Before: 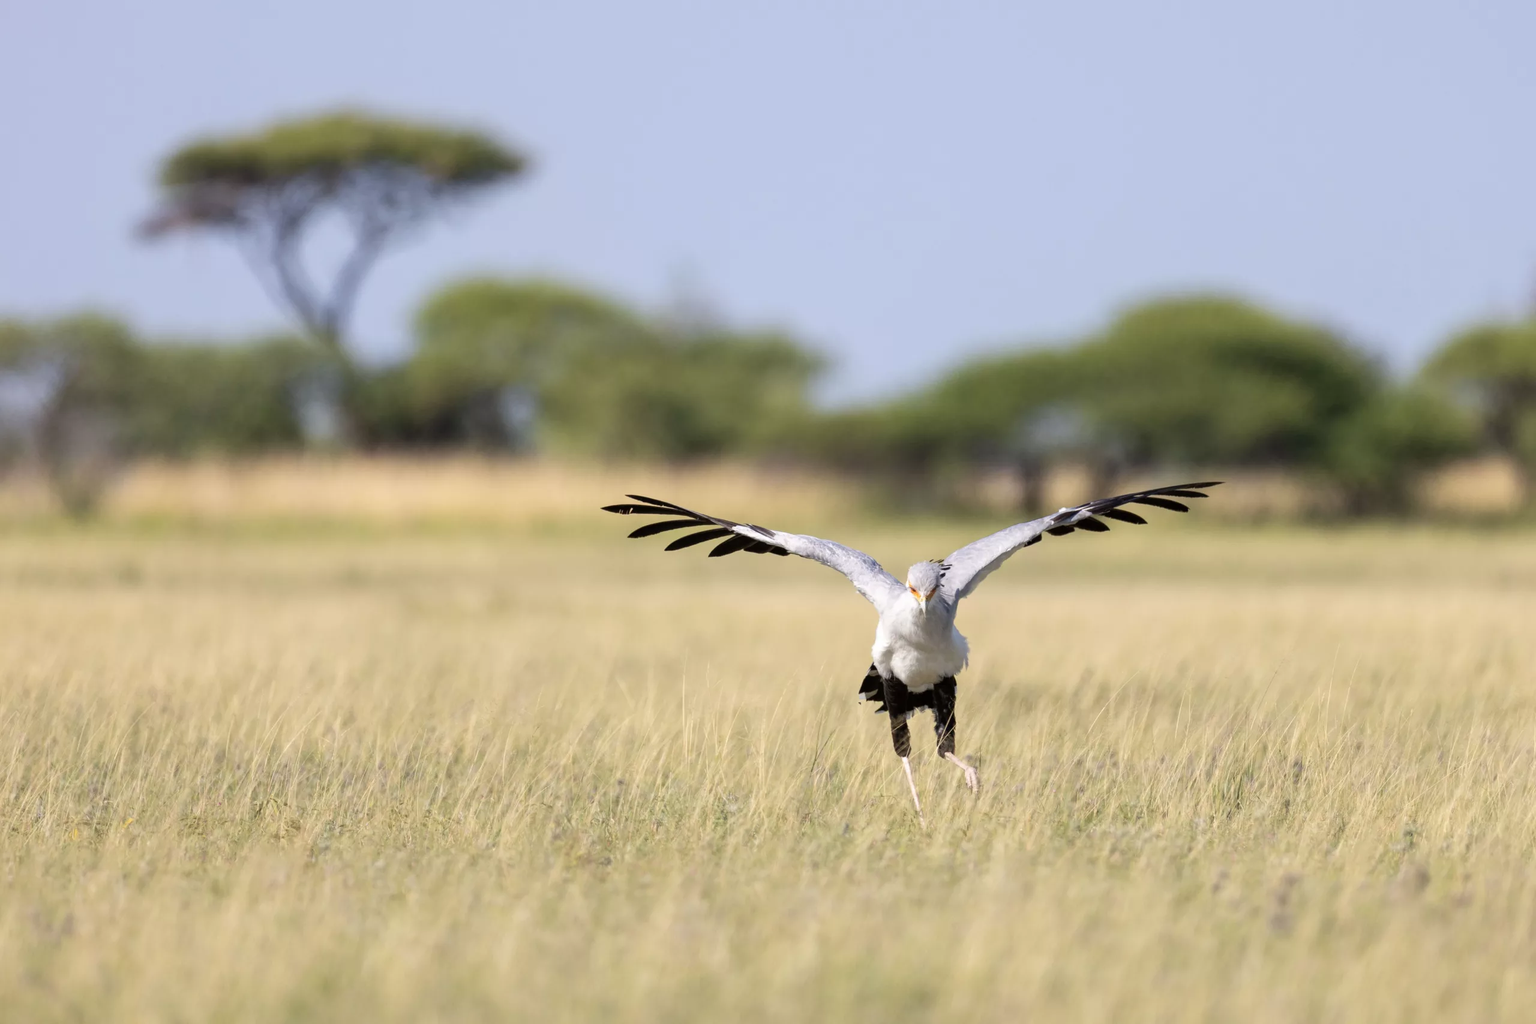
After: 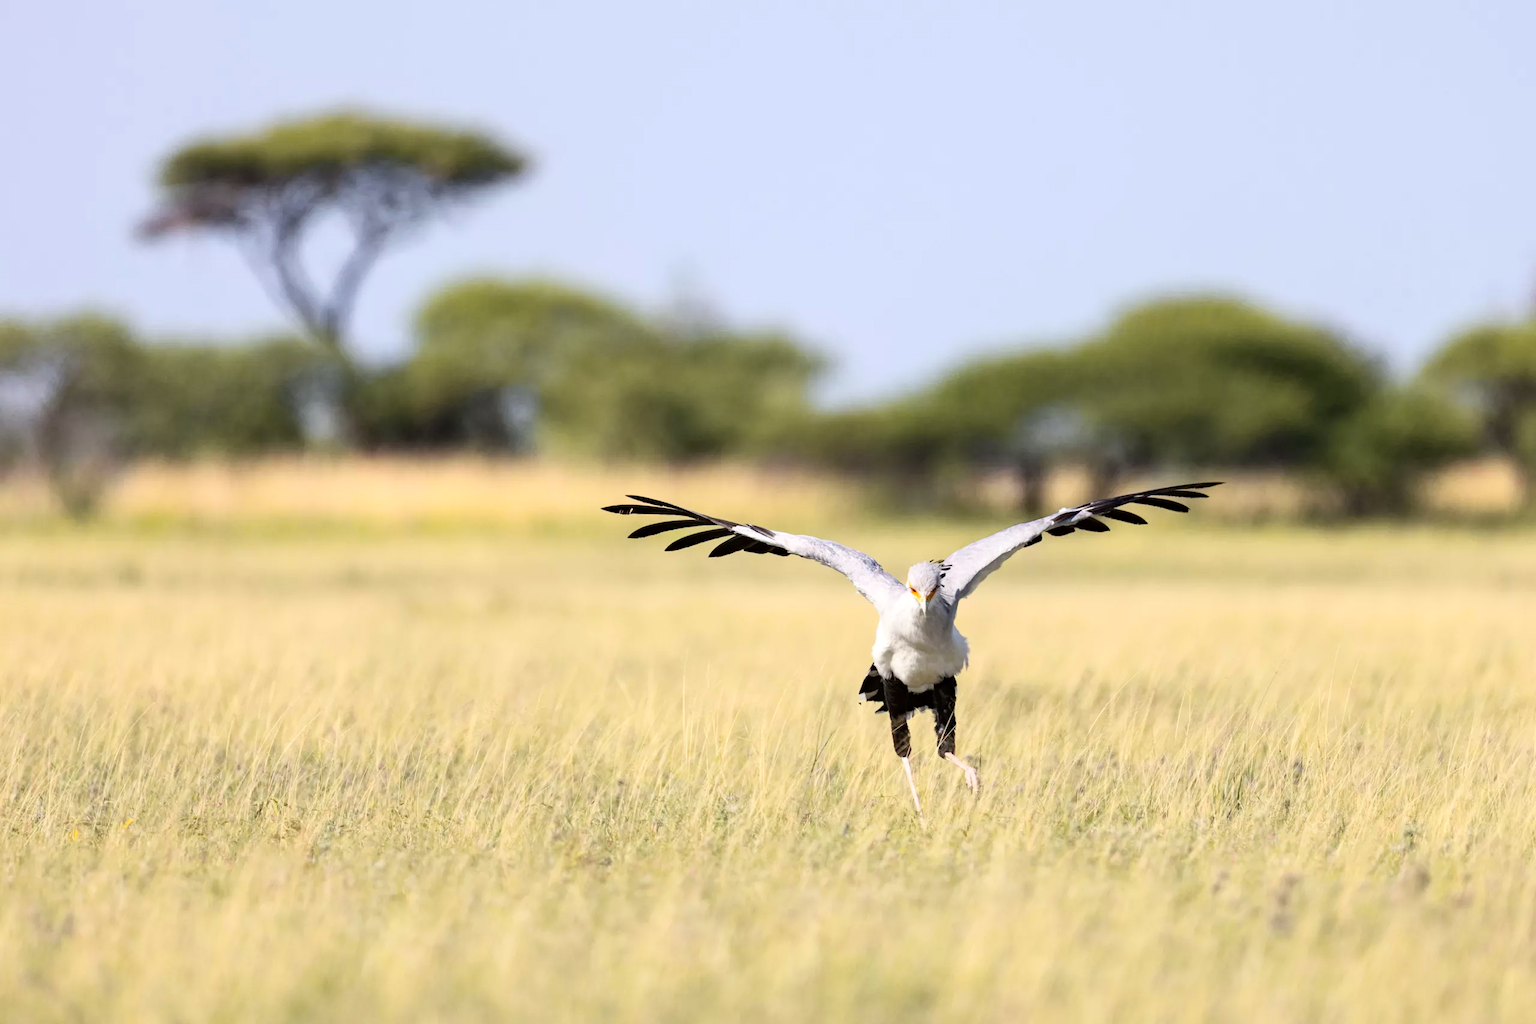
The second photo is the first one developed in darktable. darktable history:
haze removal: compatibility mode true, adaptive false
tone curve: curves: ch0 [(0, 0.003) (0.117, 0.101) (0.257, 0.246) (0.408, 0.432) (0.632, 0.716) (0.795, 0.884) (1, 1)]; ch1 [(0, 0) (0.227, 0.197) (0.405, 0.421) (0.501, 0.501) (0.522, 0.526) (0.546, 0.564) (0.589, 0.602) (0.696, 0.761) (0.976, 0.992)]; ch2 [(0, 0) (0.208, 0.176) (0.377, 0.38) (0.5, 0.5) (0.537, 0.534) (0.571, 0.577) (0.627, 0.64) (0.698, 0.76) (1, 1)], color space Lab, independent channels, preserve colors none
